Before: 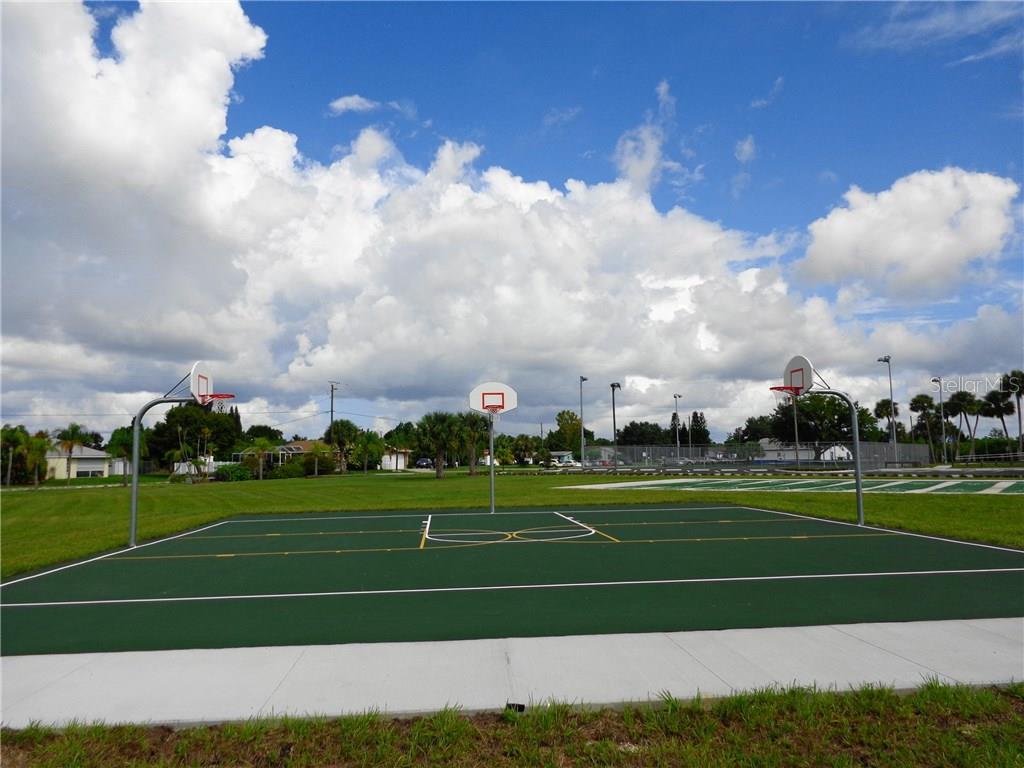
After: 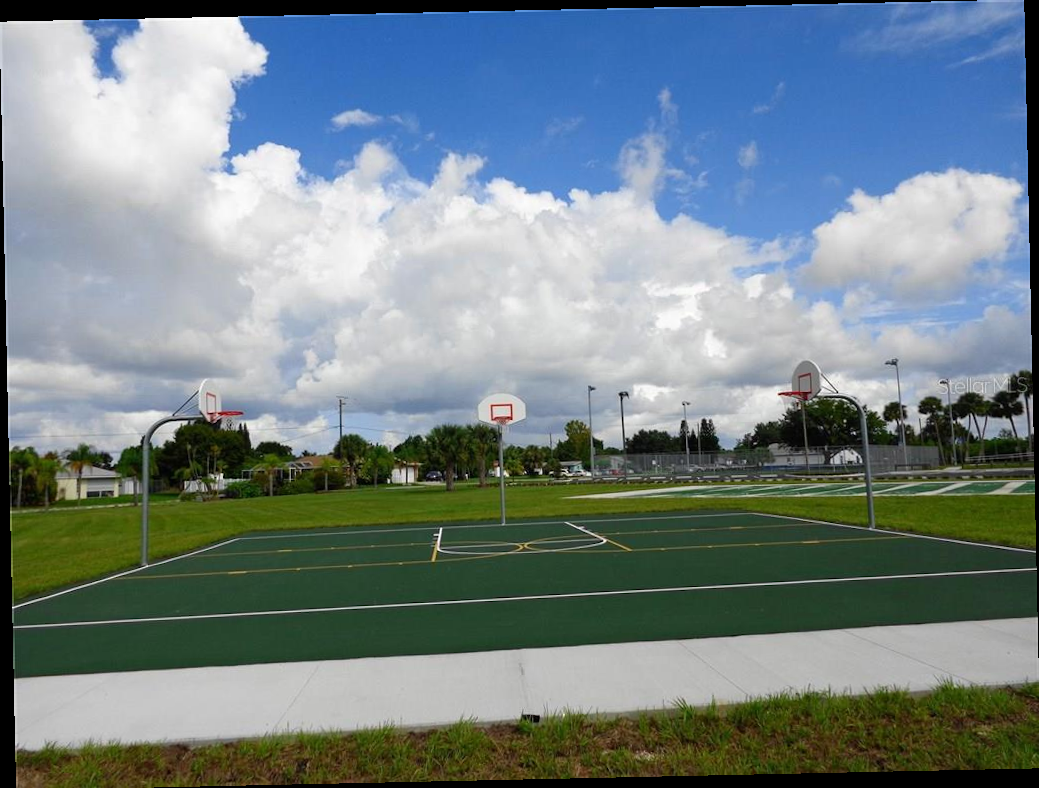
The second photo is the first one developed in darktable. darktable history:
rotate and perspective: rotation -1.24°, automatic cropping off
